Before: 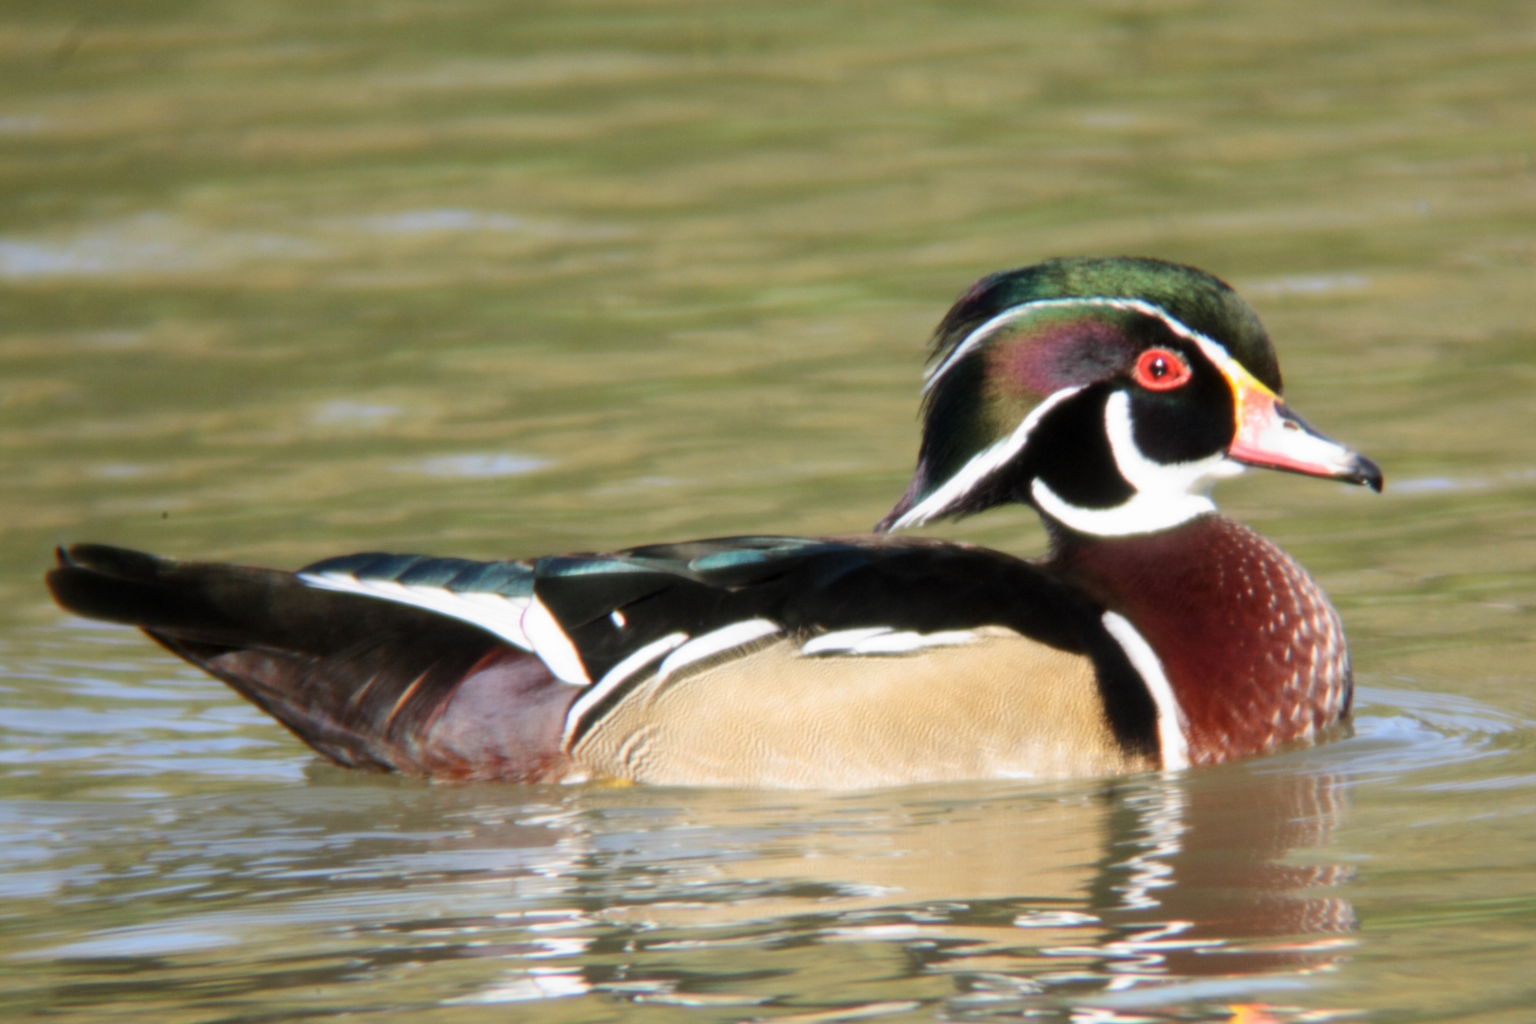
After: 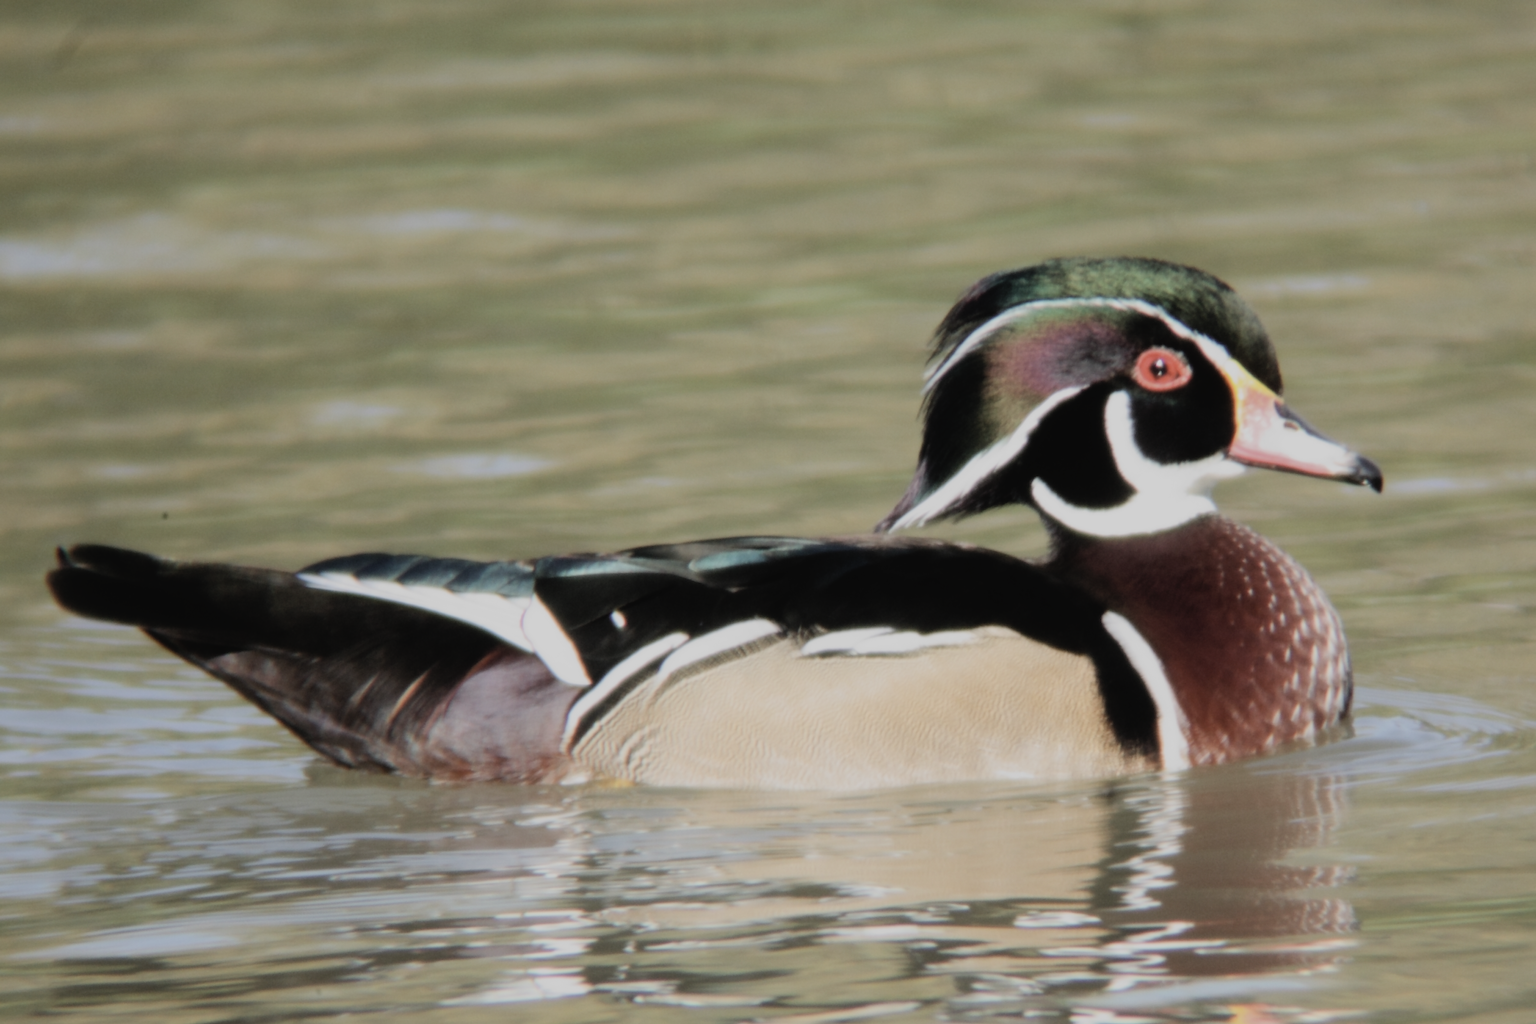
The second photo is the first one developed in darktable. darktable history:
contrast brightness saturation: contrast -0.048, saturation -0.392
filmic rgb: black relative exposure -7.65 EV, white relative exposure 4.56 EV, hardness 3.61, contrast 1.051, iterations of high-quality reconstruction 0
exposure: compensate highlight preservation false
